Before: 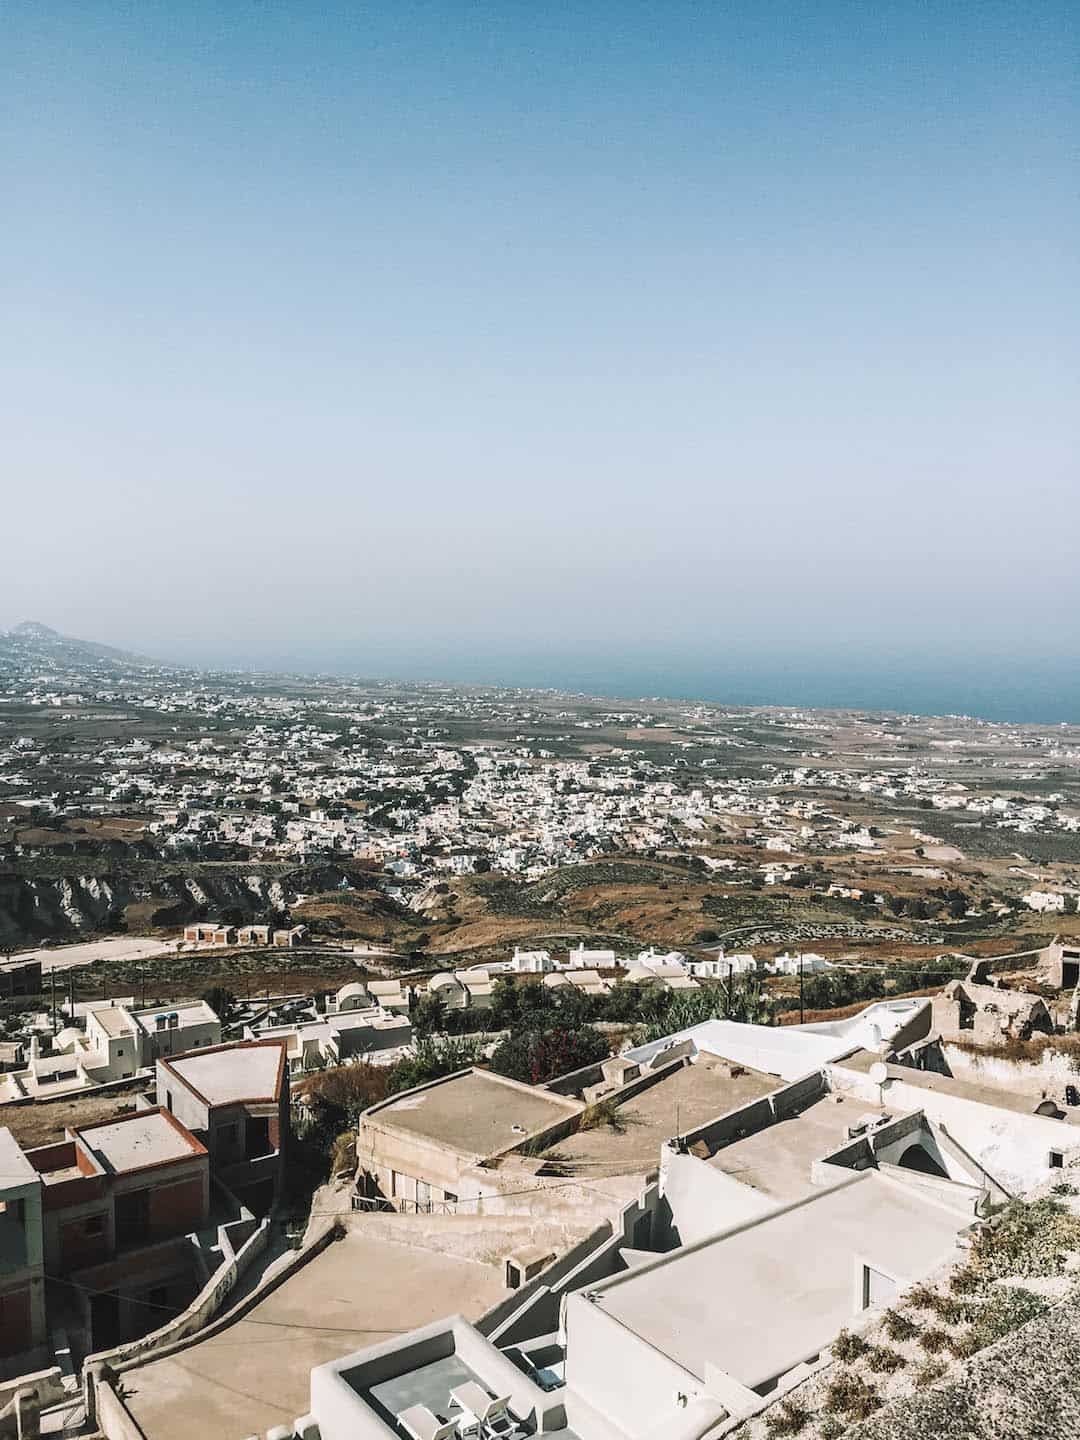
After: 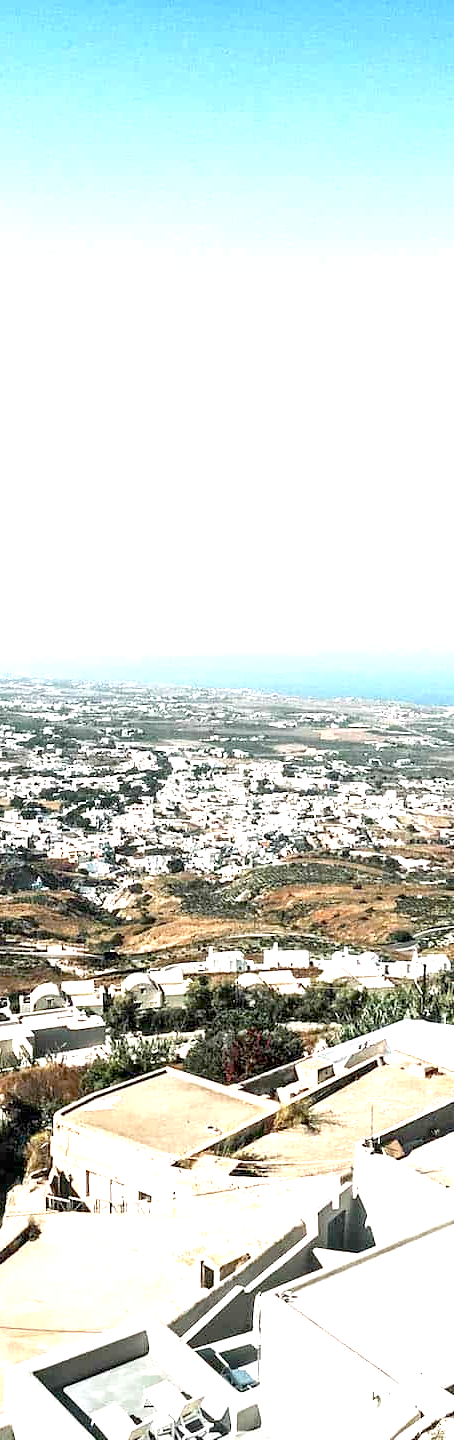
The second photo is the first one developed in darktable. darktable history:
crop: left 28.343%, right 29.607%
exposure: black level correction 0.009, exposure 1.415 EV, compensate highlight preservation false
